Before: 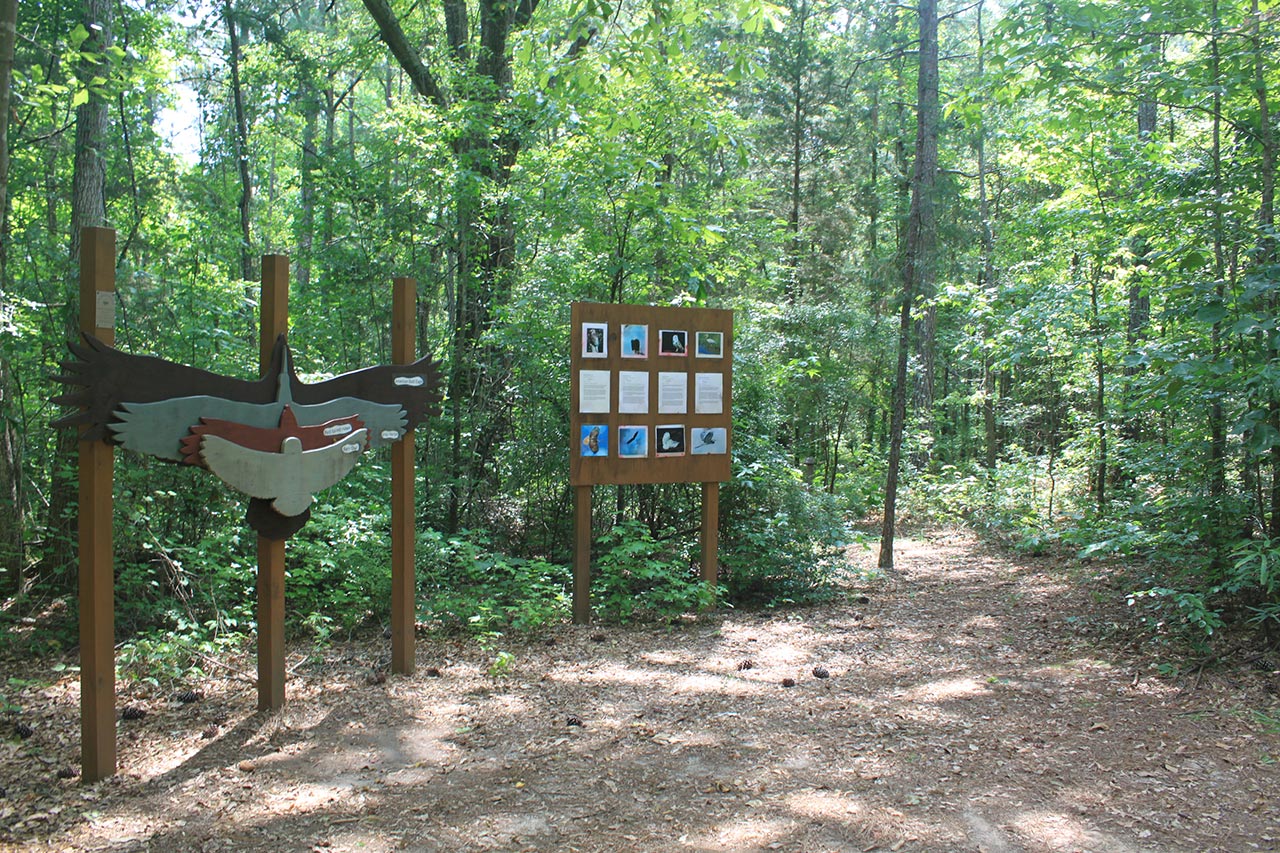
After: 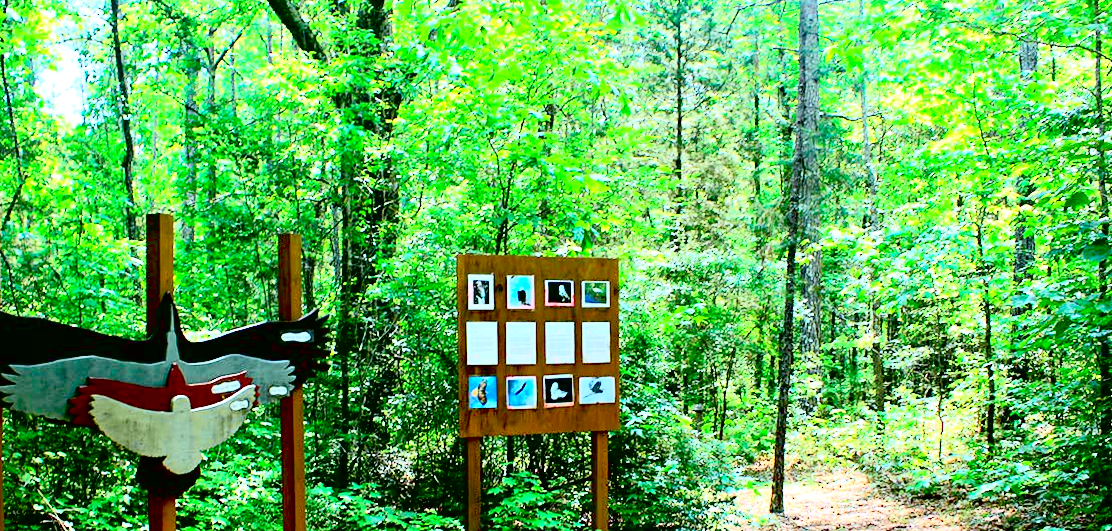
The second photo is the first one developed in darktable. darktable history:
rotate and perspective: rotation -1.24°, automatic cropping off
crop and rotate: left 9.345%, top 7.22%, right 4.982%, bottom 32.331%
contrast brightness saturation: contrast 0.2, brightness 0.16, saturation 0.22
white balance: emerald 1
tone curve: curves: ch0 [(0, 0.005) (0.103, 0.097) (0.18, 0.22) (0.4, 0.485) (0.5, 0.612) (0.668, 0.787) (0.823, 0.894) (1, 0.971)]; ch1 [(0, 0) (0.172, 0.123) (0.324, 0.253) (0.396, 0.388) (0.478, 0.461) (0.499, 0.498) (0.522, 0.528) (0.618, 0.649) (0.753, 0.821) (1, 1)]; ch2 [(0, 0) (0.411, 0.424) (0.496, 0.501) (0.515, 0.514) (0.555, 0.585) (0.641, 0.69) (1, 1)], color space Lab, independent channels, preserve colors none
exposure: black level correction 0.04, exposure 0.5 EV, compensate highlight preservation false
haze removal: compatibility mode true, adaptive false
tone equalizer: -8 EV -0.417 EV, -7 EV -0.389 EV, -6 EV -0.333 EV, -5 EV -0.222 EV, -3 EV 0.222 EV, -2 EV 0.333 EV, -1 EV 0.389 EV, +0 EV 0.417 EV, edges refinement/feathering 500, mask exposure compensation -1.25 EV, preserve details no
